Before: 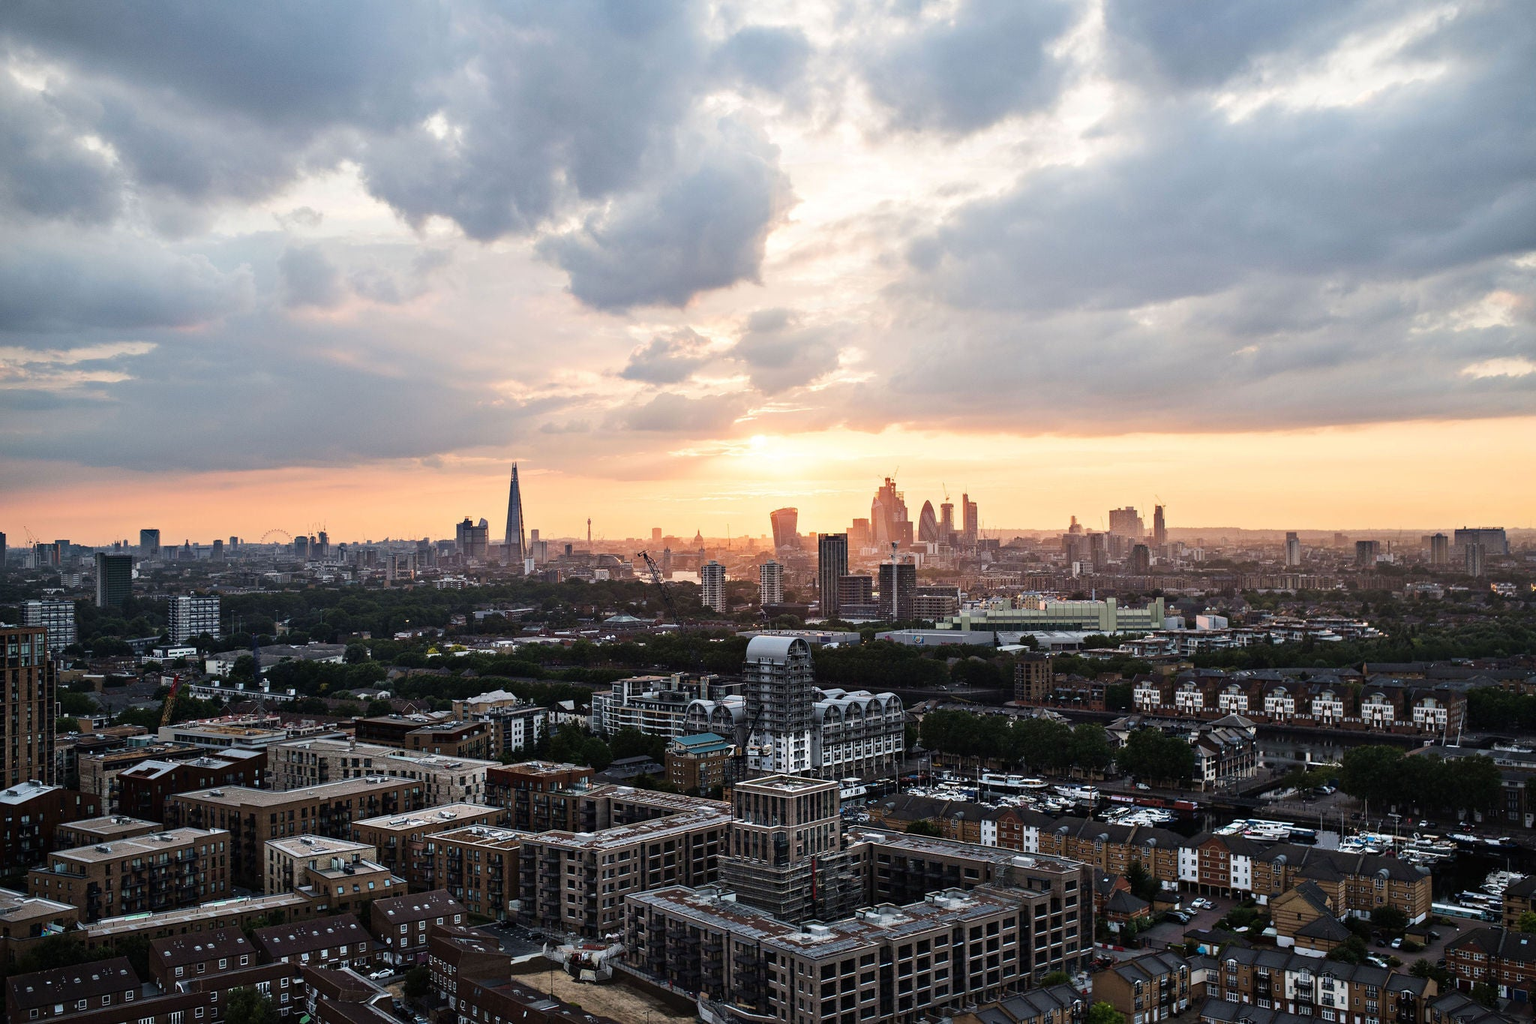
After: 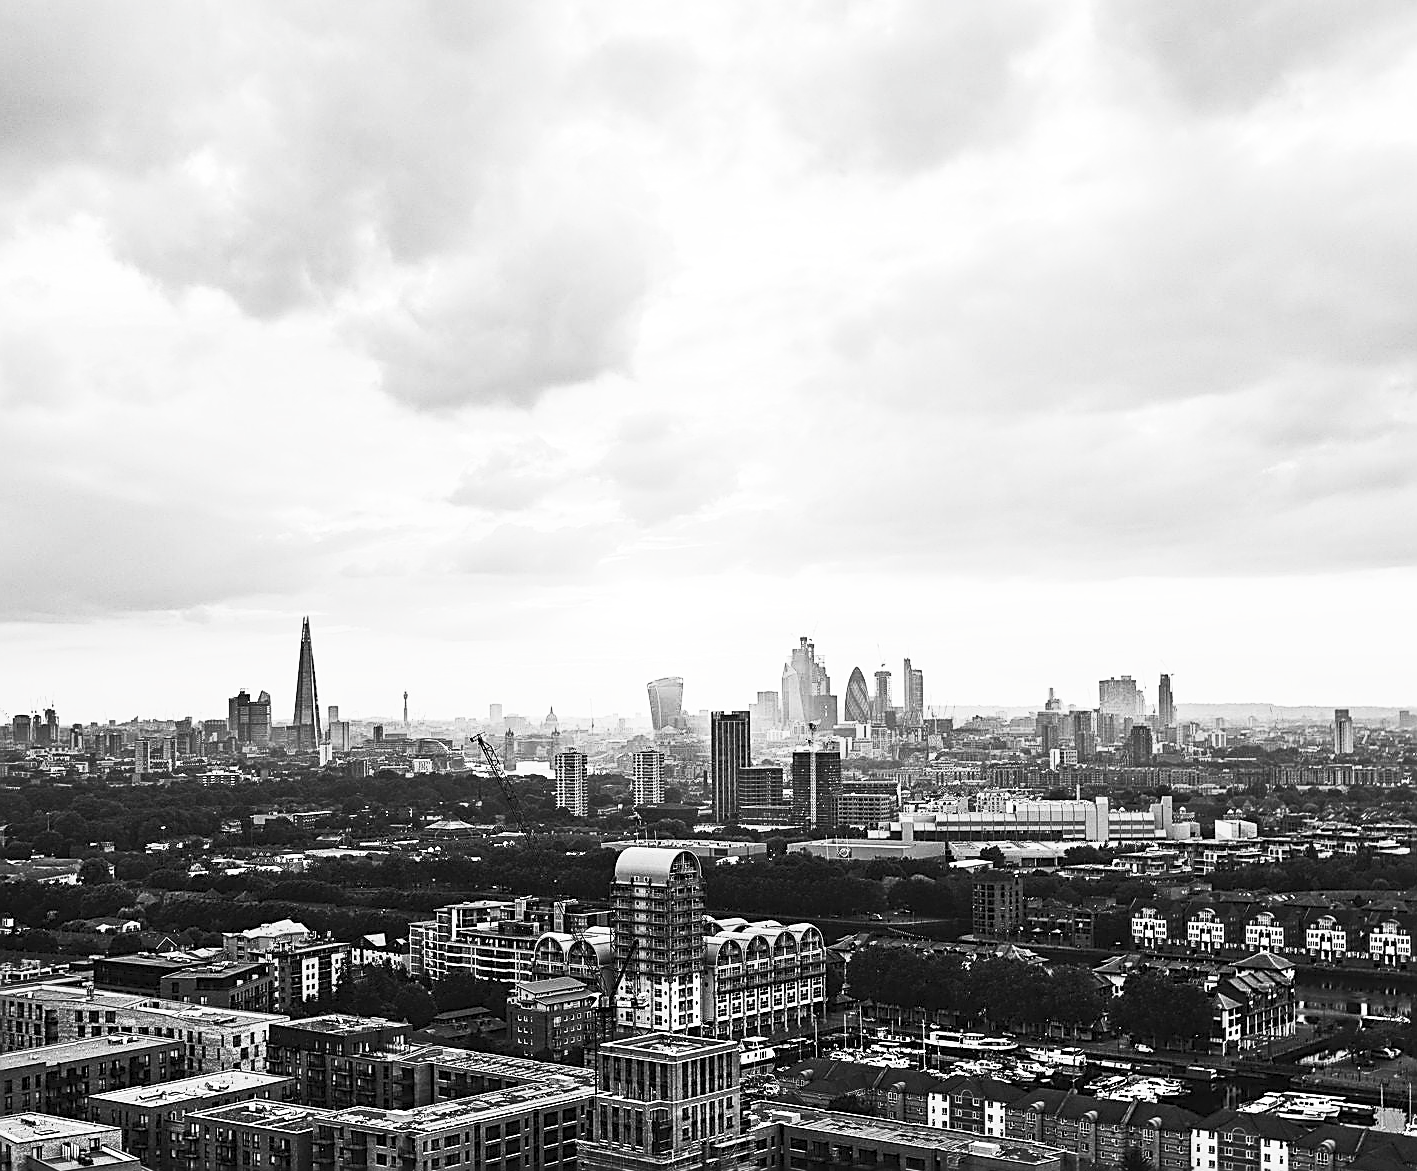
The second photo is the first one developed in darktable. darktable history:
crop: left 18.592%, right 12.191%, bottom 14.19%
contrast brightness saturation: contrast 0.529, brightness 0.46, saturation -0.997
tone curve: curves: ch0 [(0, 0) (0.003, 0.032) (0.011, 0.034) (0.025, 0.039) (0.044, 0.055) (0.069, 0.078) (0.1, 0.111) (0.136, 0.147) (0.177, 0.191) (0.224, 0.238) (0.277, 0.291) (0.335, 0.35) (0.399, 0.41) (0.468, 0.48) (0.543, 0.547) (0.623, 0.621) (0.709, 0.699) (0.801, 0.789) (0.898, 0.884) (1, 1)], color space Lab, linked channels, preserve colors none
sharpen: amount 0.911
